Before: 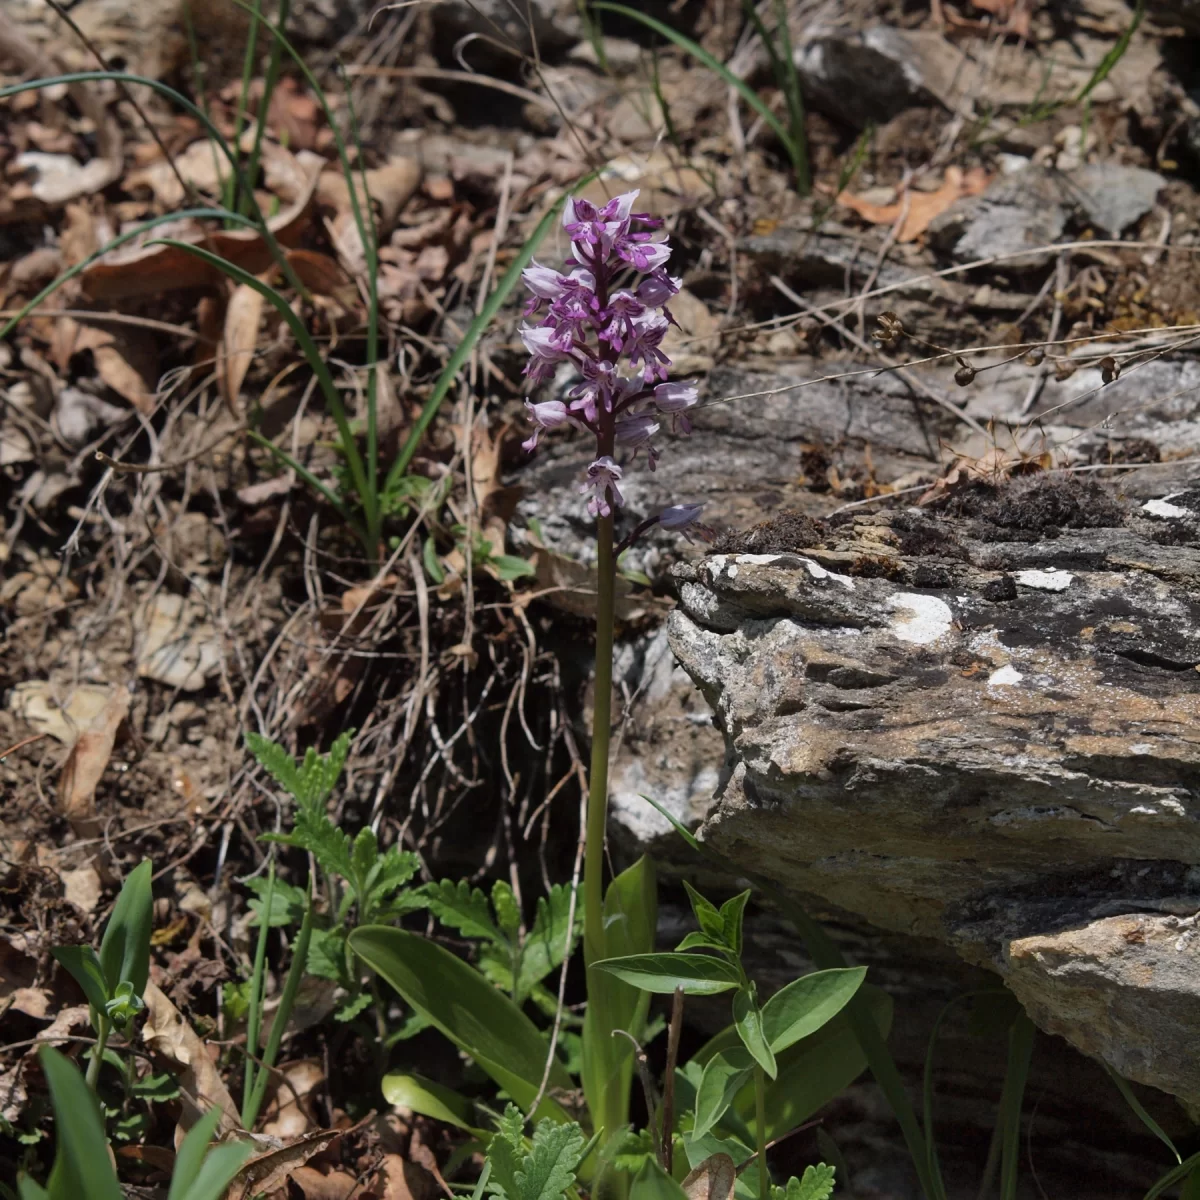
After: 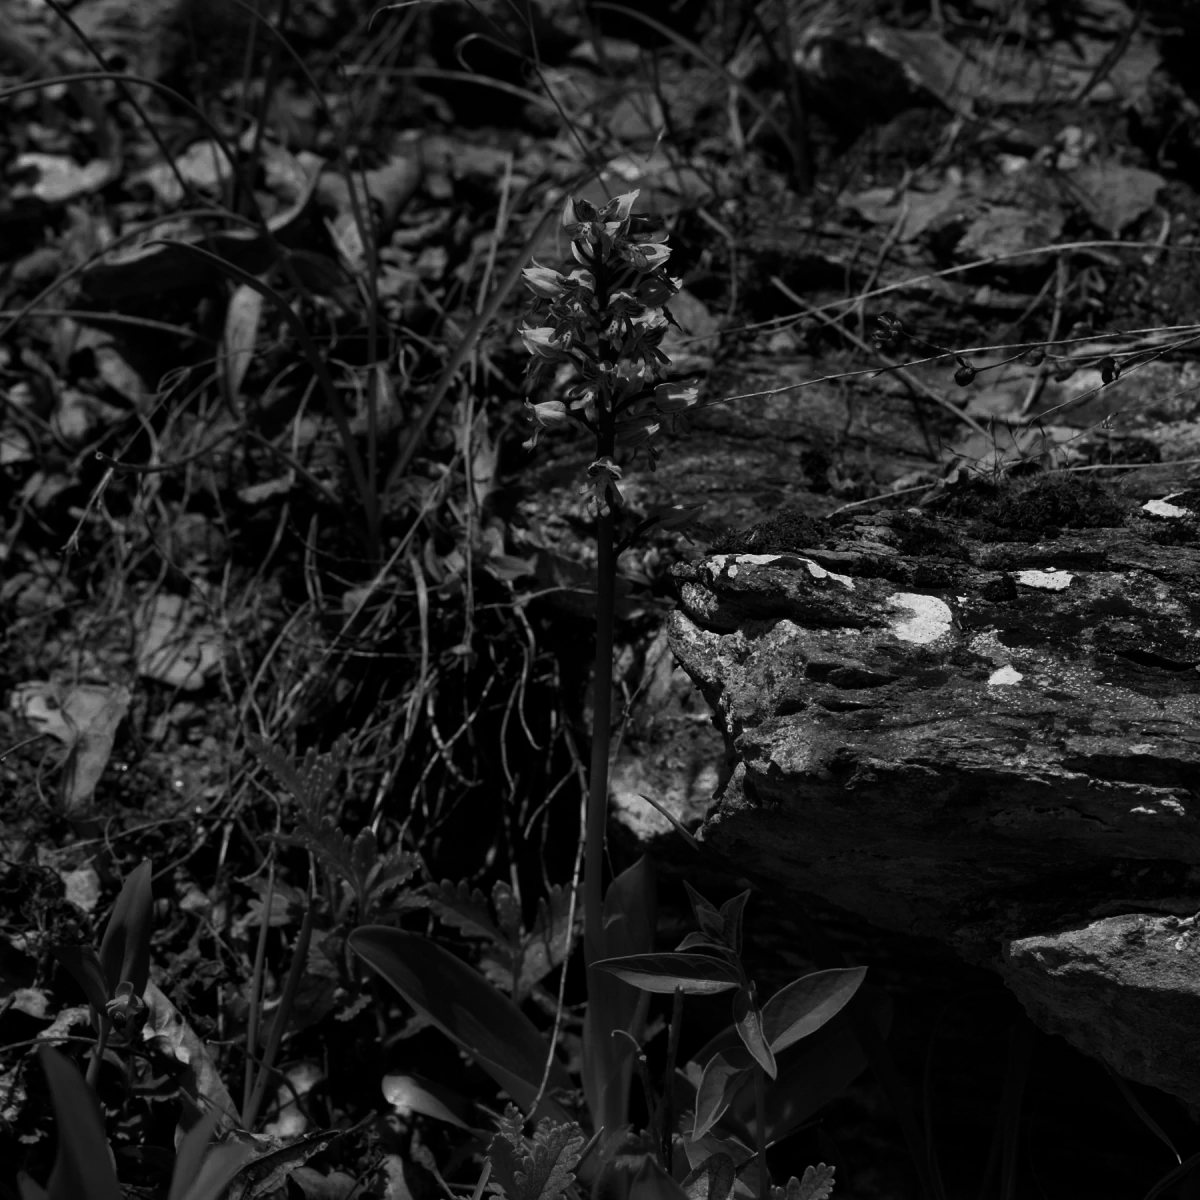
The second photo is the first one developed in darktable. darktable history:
color zones: curves: ch0 [(0.224, 0.526) (0.75, 0.5)]; ch1 [(0.055, 0.526) (0.224, 0.761) (0.377, 0.526) (0.75, 0.5)]
contrast brightness saturation: contrast -0.03, brightness -0.59, saturation -1
